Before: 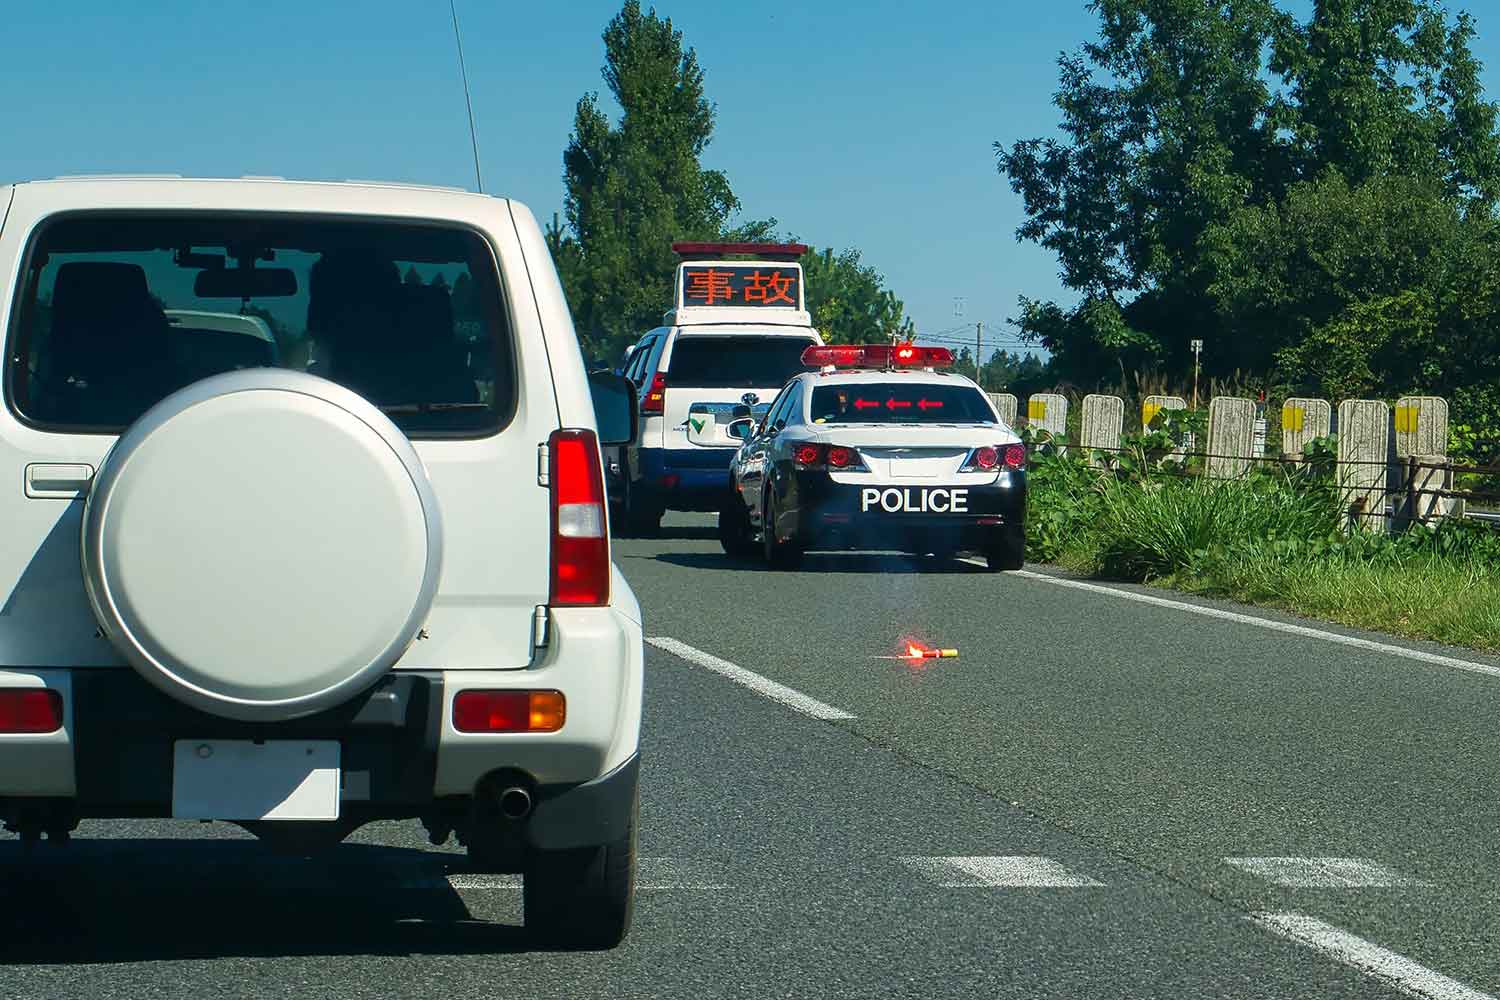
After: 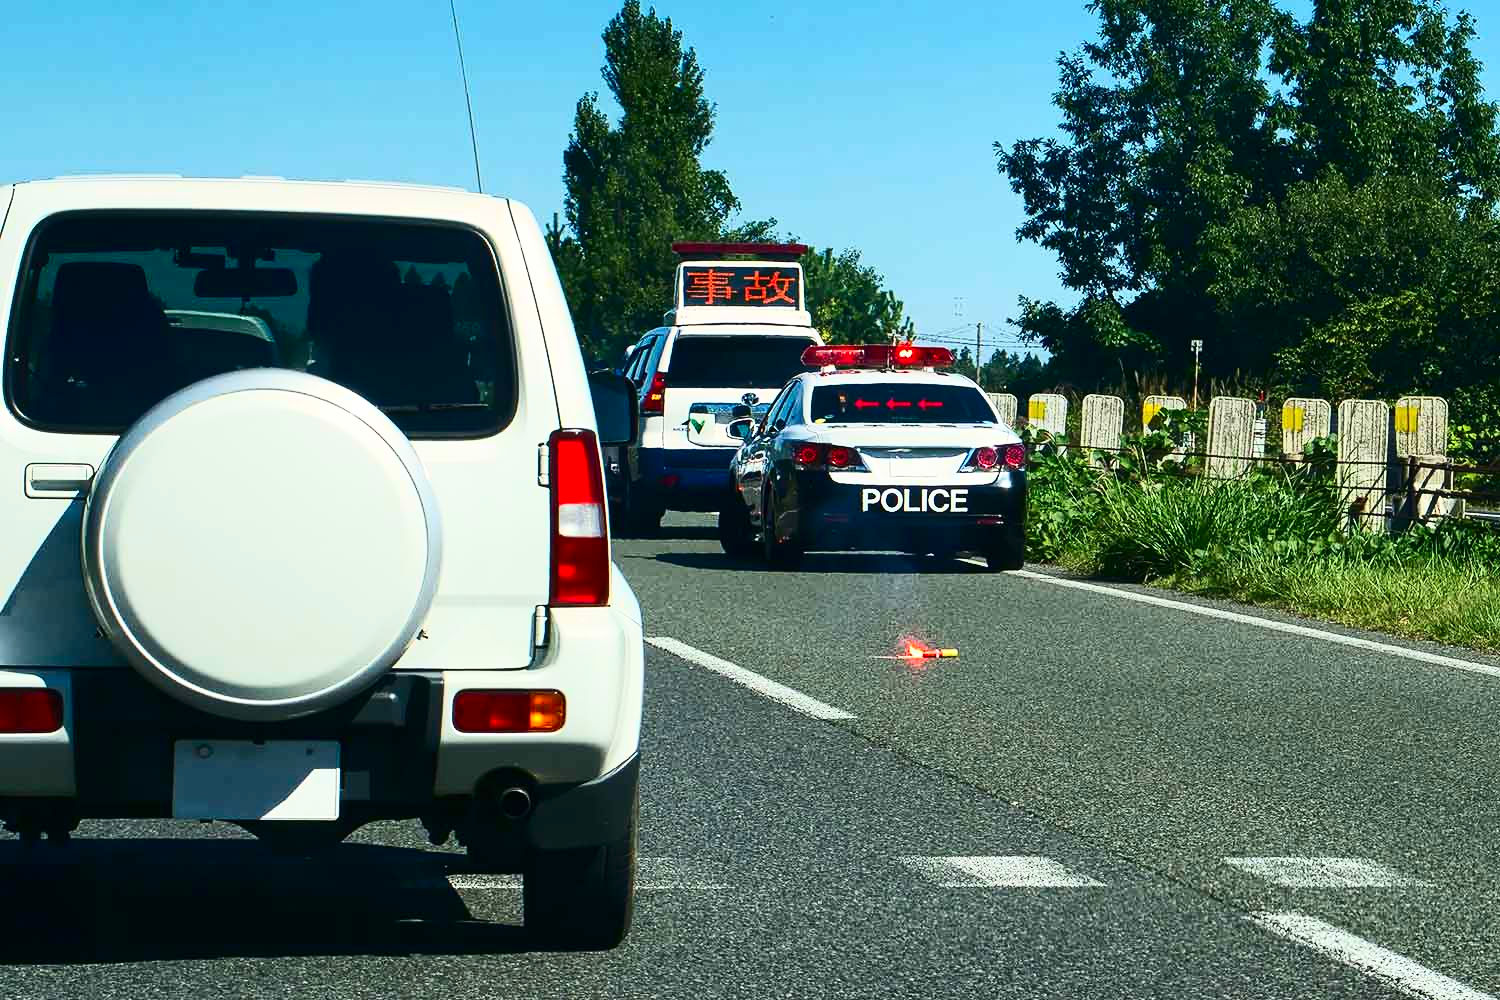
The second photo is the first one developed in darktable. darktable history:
contrast brightness saturation: contrast 0.402, brightness 0.115, saturation 0.214
